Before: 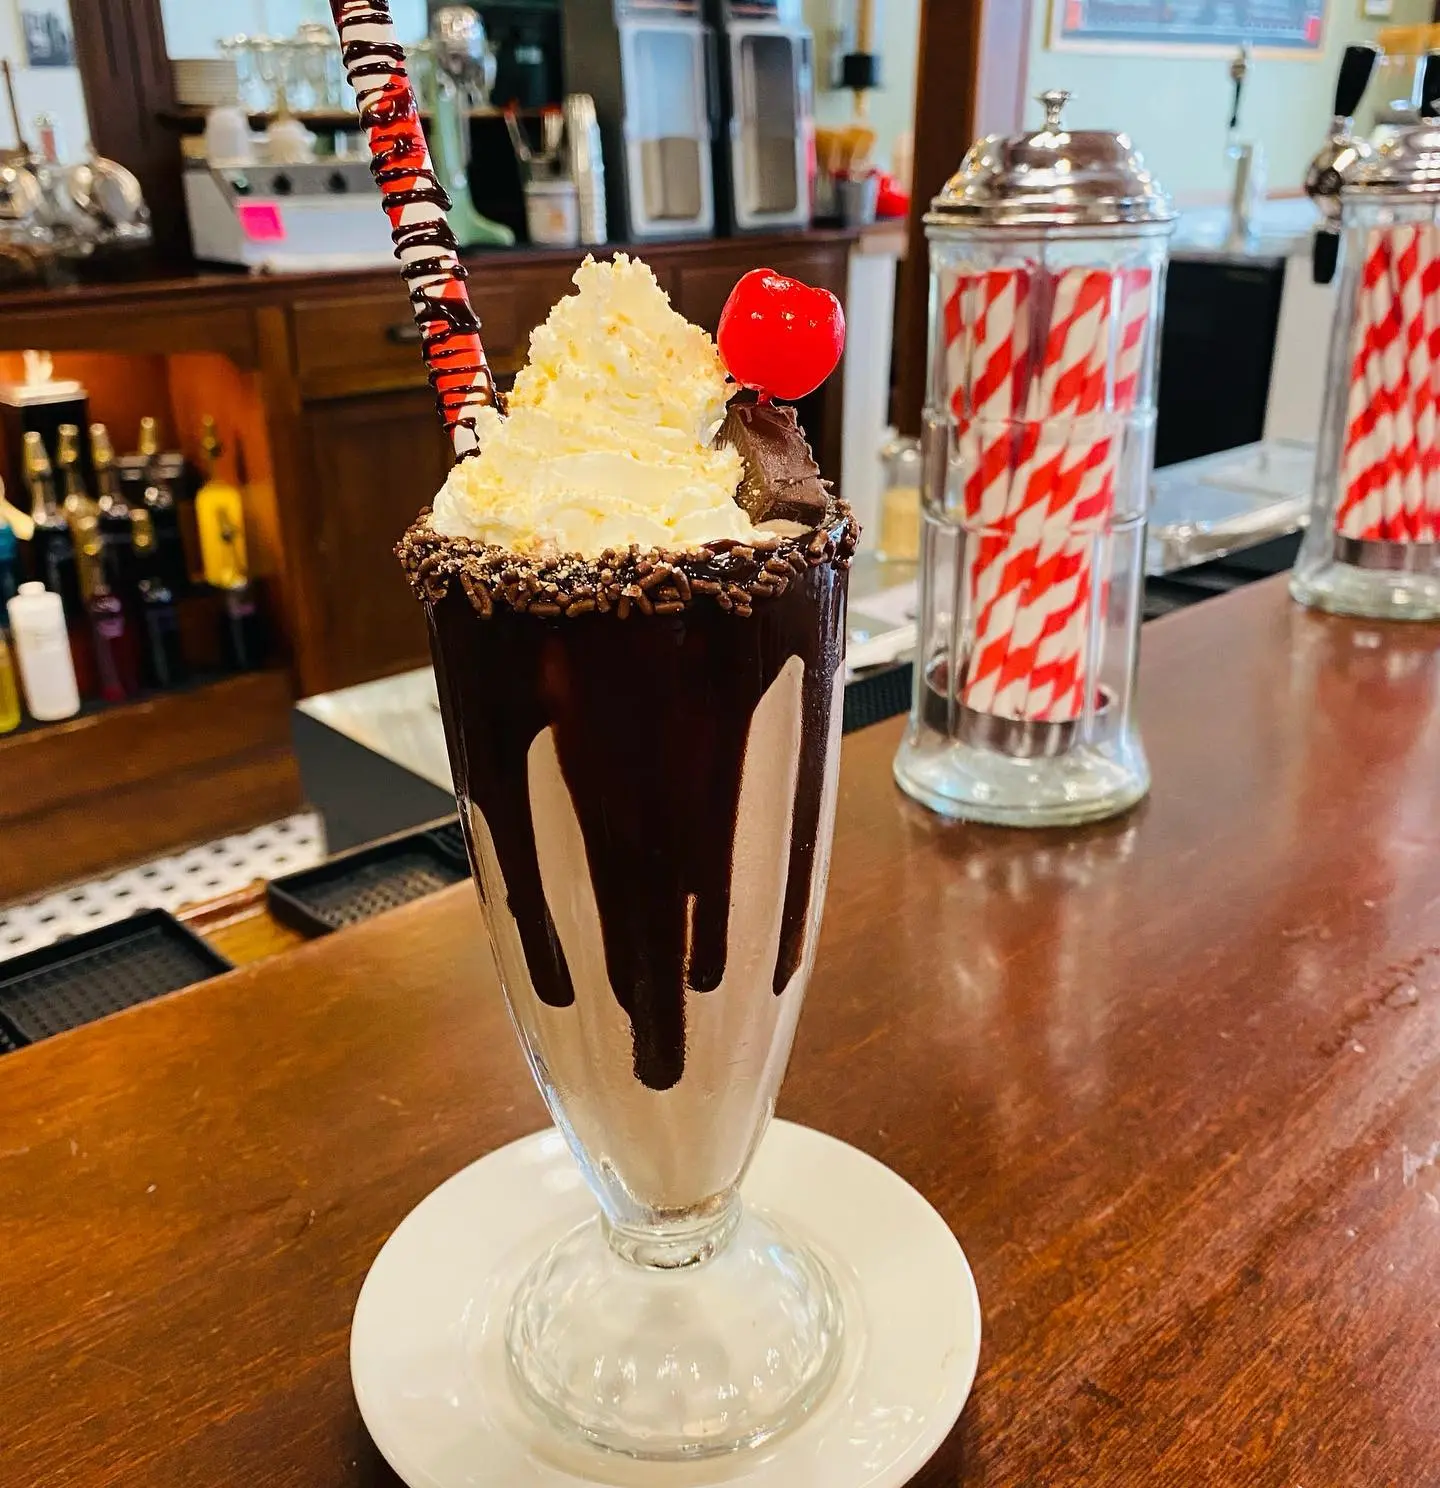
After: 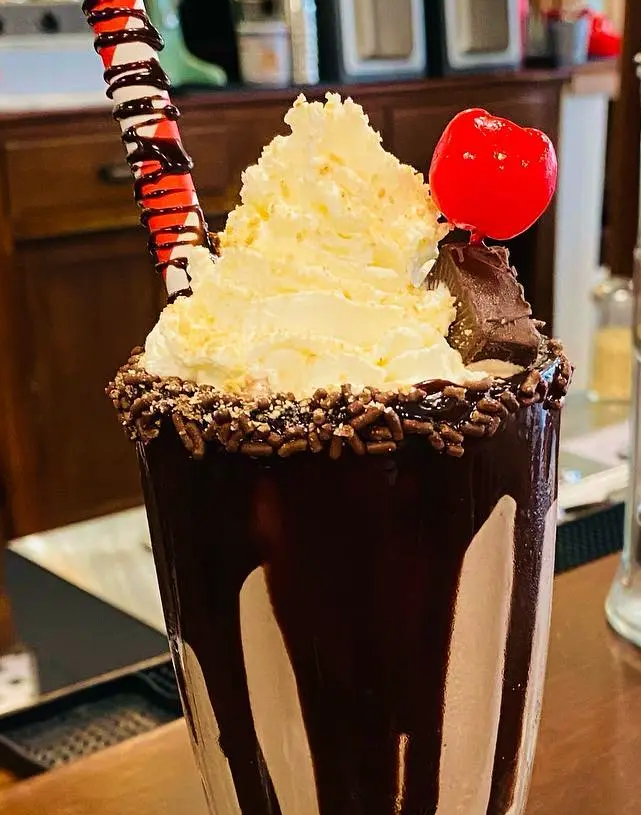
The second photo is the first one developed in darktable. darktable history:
velvia: on, module defaults
crop: left 20.053%, top 10.777%, right 35.404%, bottom 34.444%
